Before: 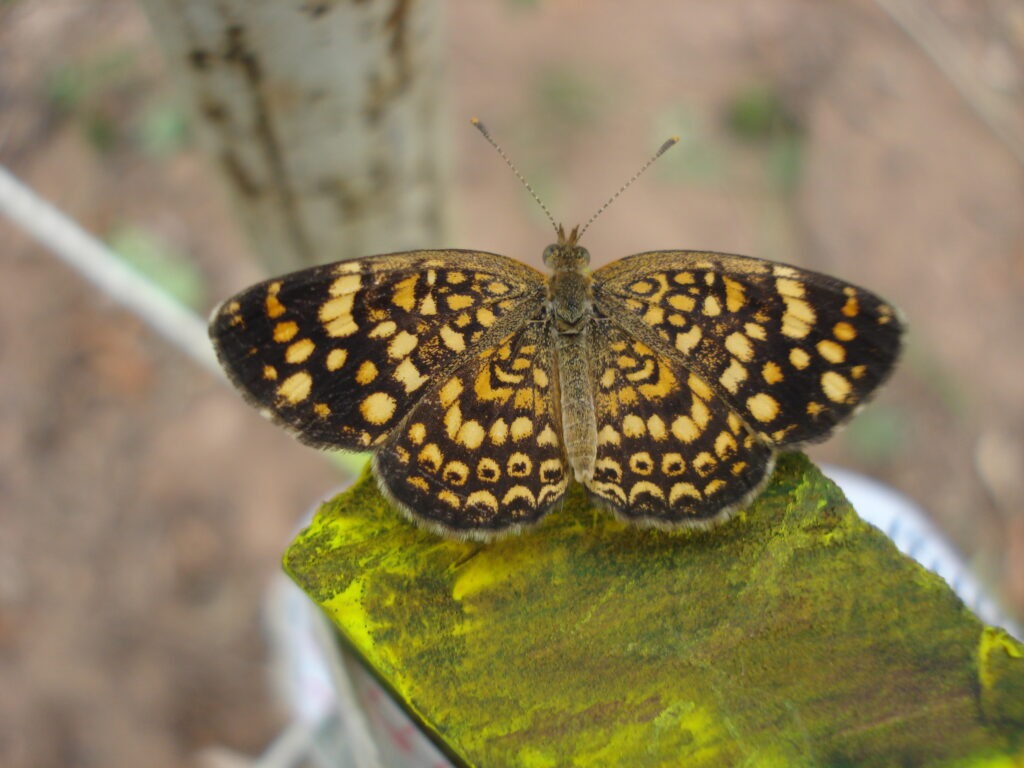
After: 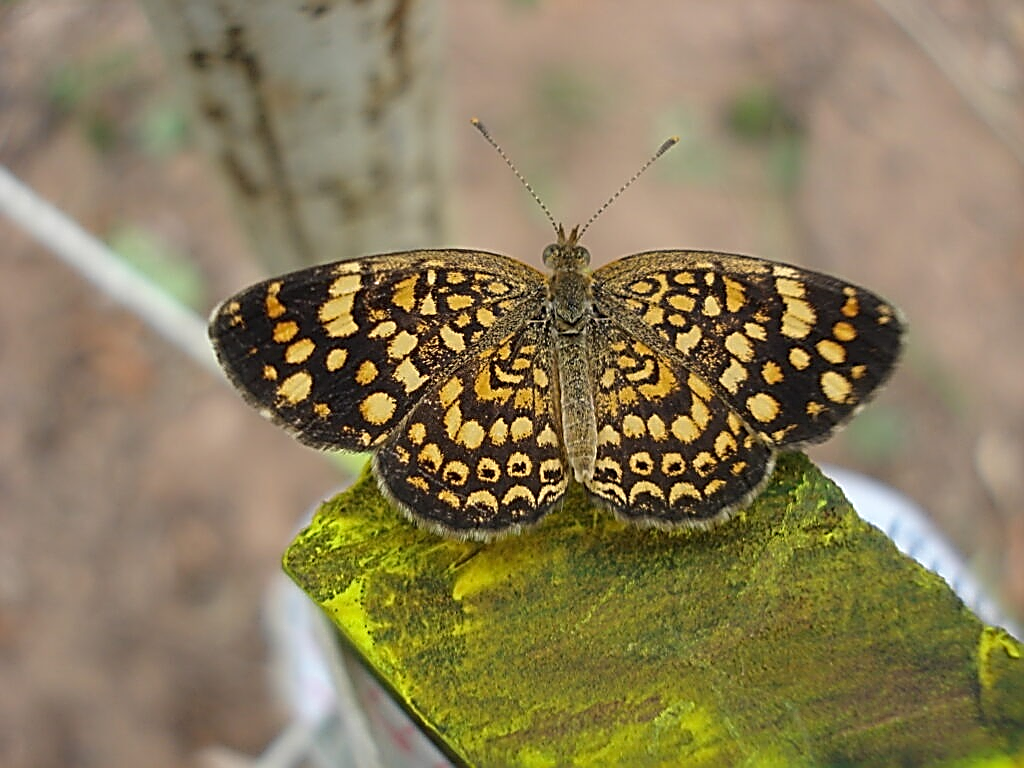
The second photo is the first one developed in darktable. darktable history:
sharpen: amount 1.849
